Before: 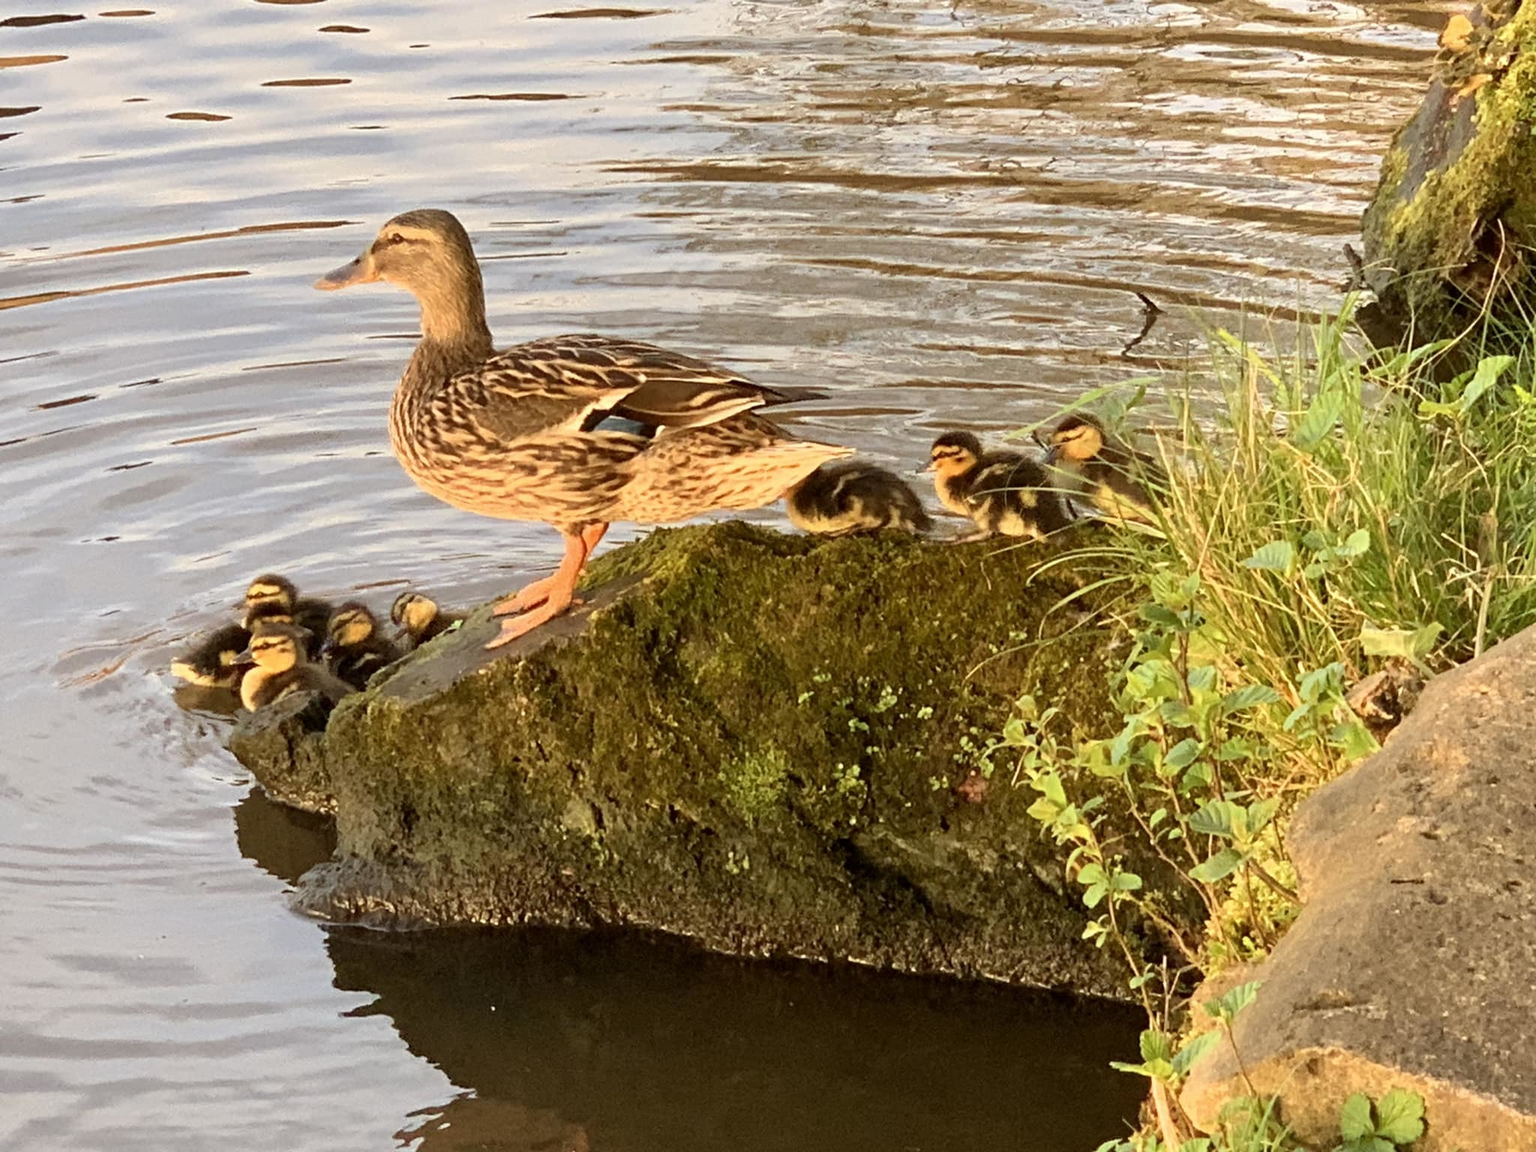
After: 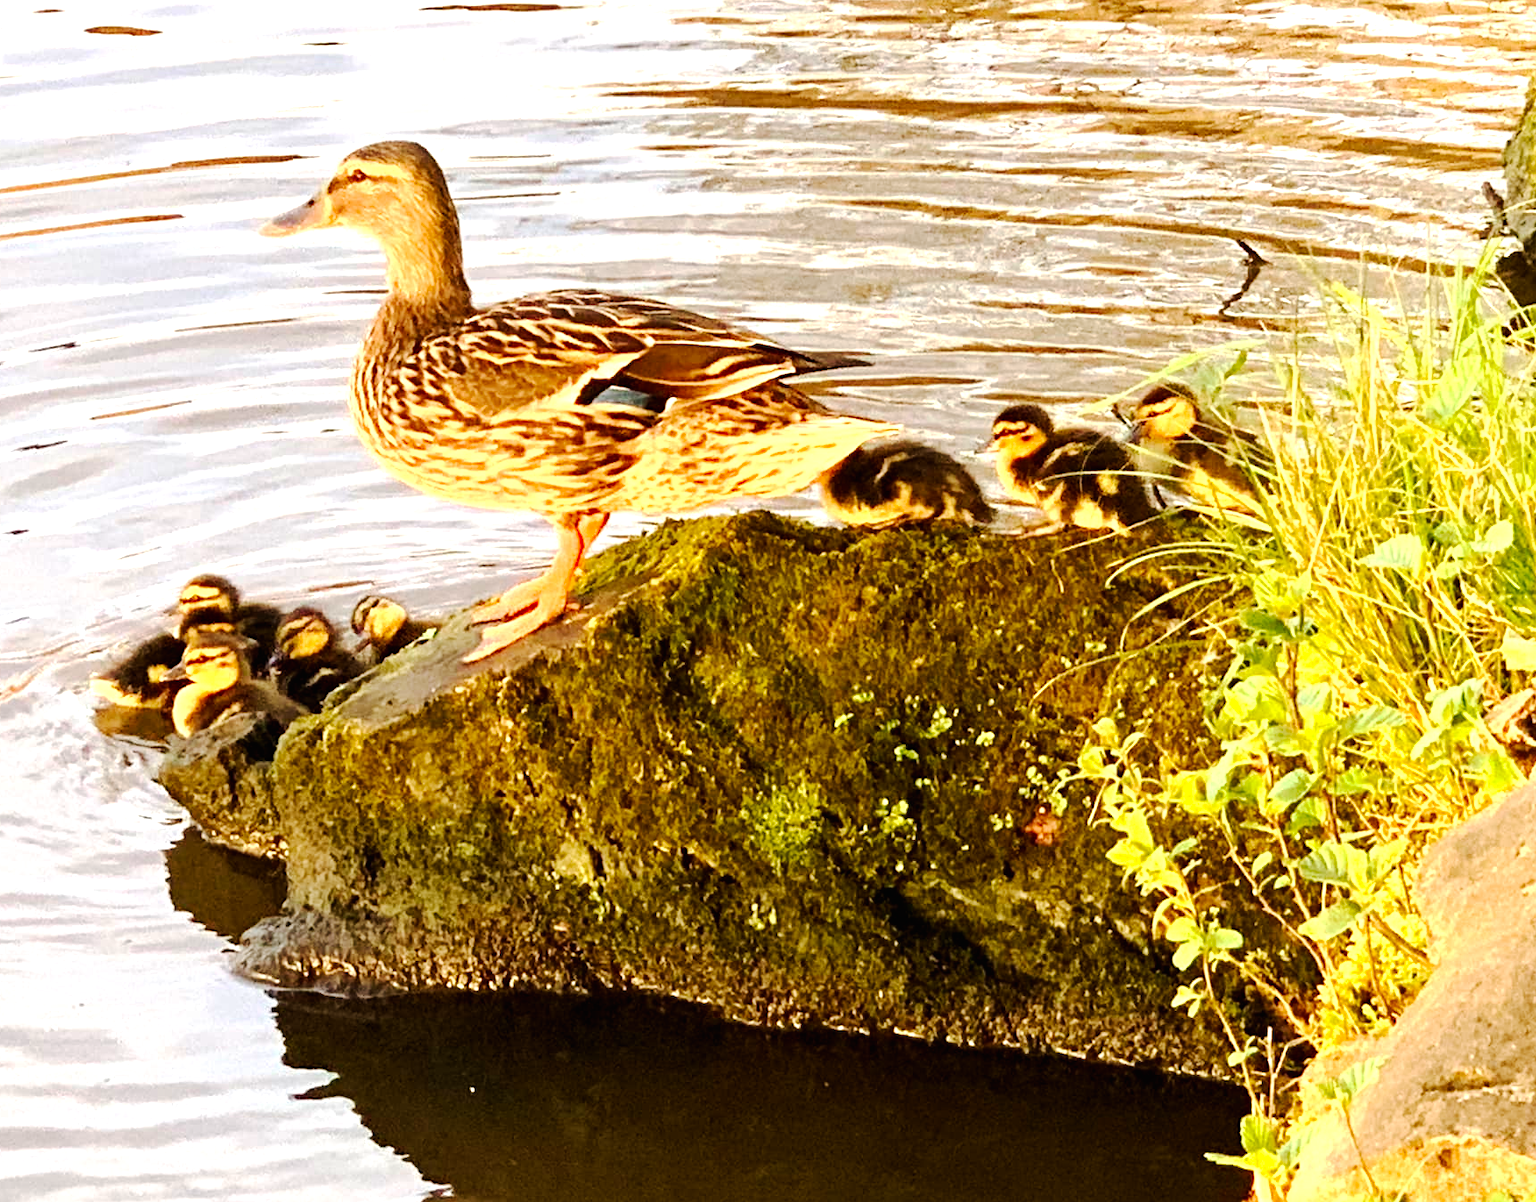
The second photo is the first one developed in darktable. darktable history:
tone curve: curves: ch0 [(0, 0) (0.003, 0.007) (0.011, 0.008) (0.025, 0.007) (0.044, 0.009) (0.069, 0.012) (0.1, 0.02) (0.136, 0.035) (0.177, 0.06) (0.224, 0.104) (0.277, 0.16) (0.335, 0.228) (0.399, 0.308) (0.468, 0.418) (0.543, 0.525) (0.623, 0.635) (0.709, 0.723) (0.801, 0.802) (0.898, 0.889) (1, 1)], preserve colors none
crop: left 6.226%, top 7.94%, right 9.536%, bottom 4.074%
exposure: black level correction 0, exposure 0.954 EV, compensate highlight preservation false
